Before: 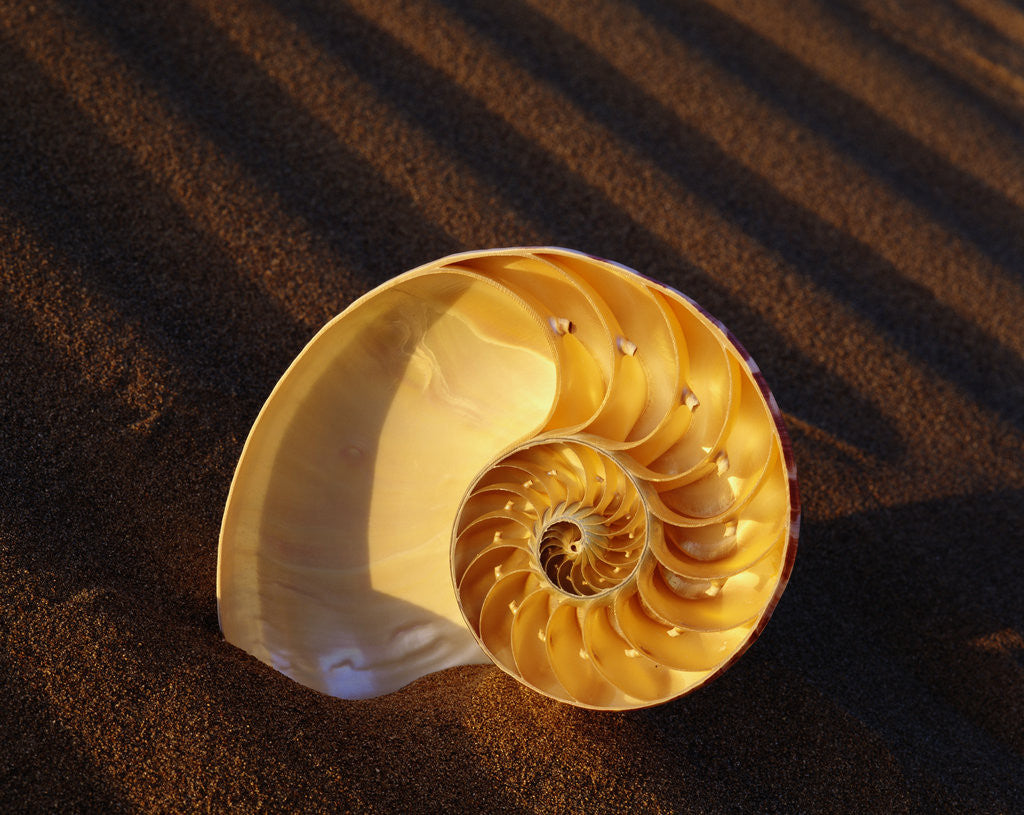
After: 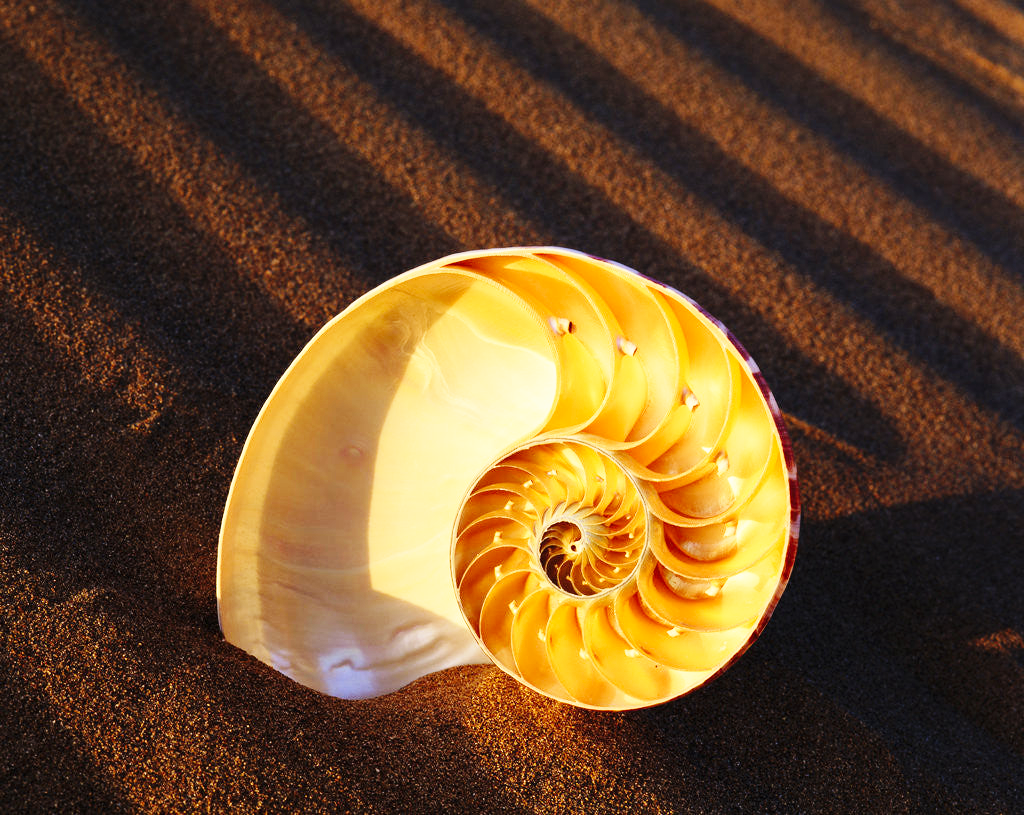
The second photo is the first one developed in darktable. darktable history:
exposure: compensate highlight preservation false
base curve: curves: ch0 [(0, 0) (0.018, 0.026) (0.143, 0.37) (0.33, 0.731) (0.458, 0.853) (0.735, 0.965) (0.905, 0.986) (1, 1)], preserve colors none
